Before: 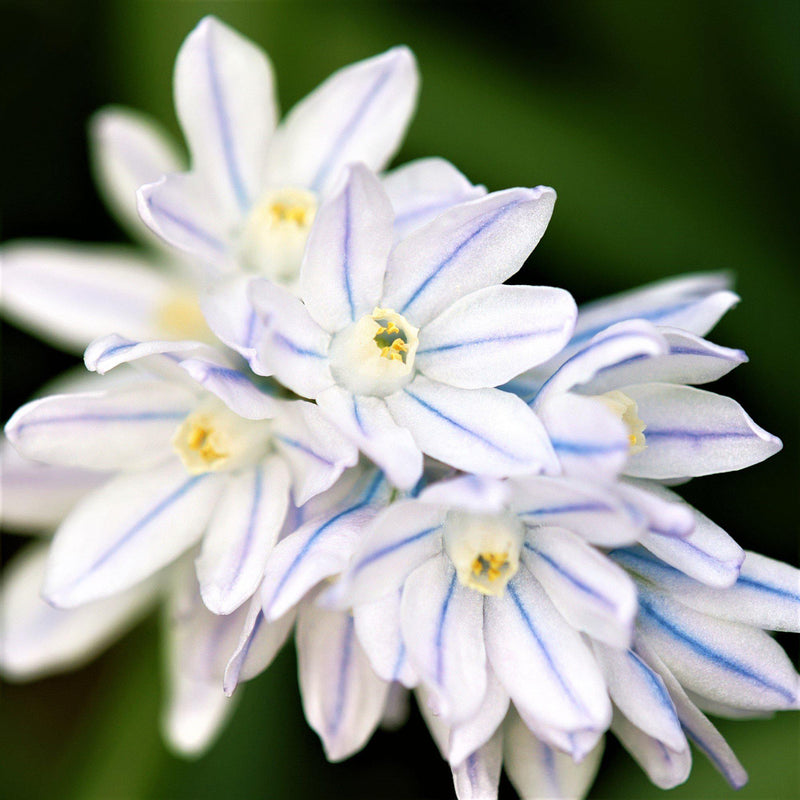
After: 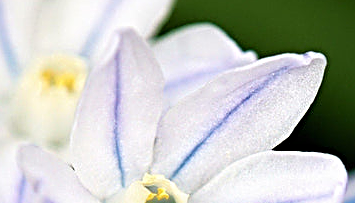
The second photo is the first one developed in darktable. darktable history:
sharpen: radius 3.062, amount 0.761
crop: left 28.859%, top 16.872%, right 26.684%, bottom 57.735%
